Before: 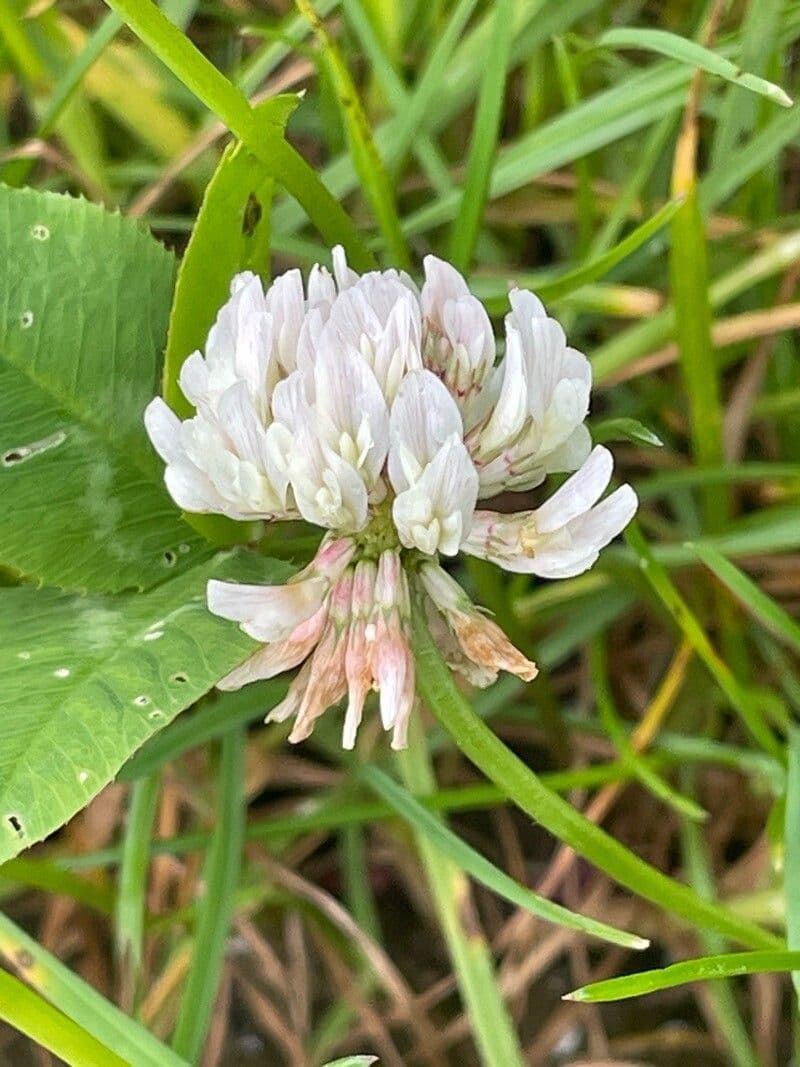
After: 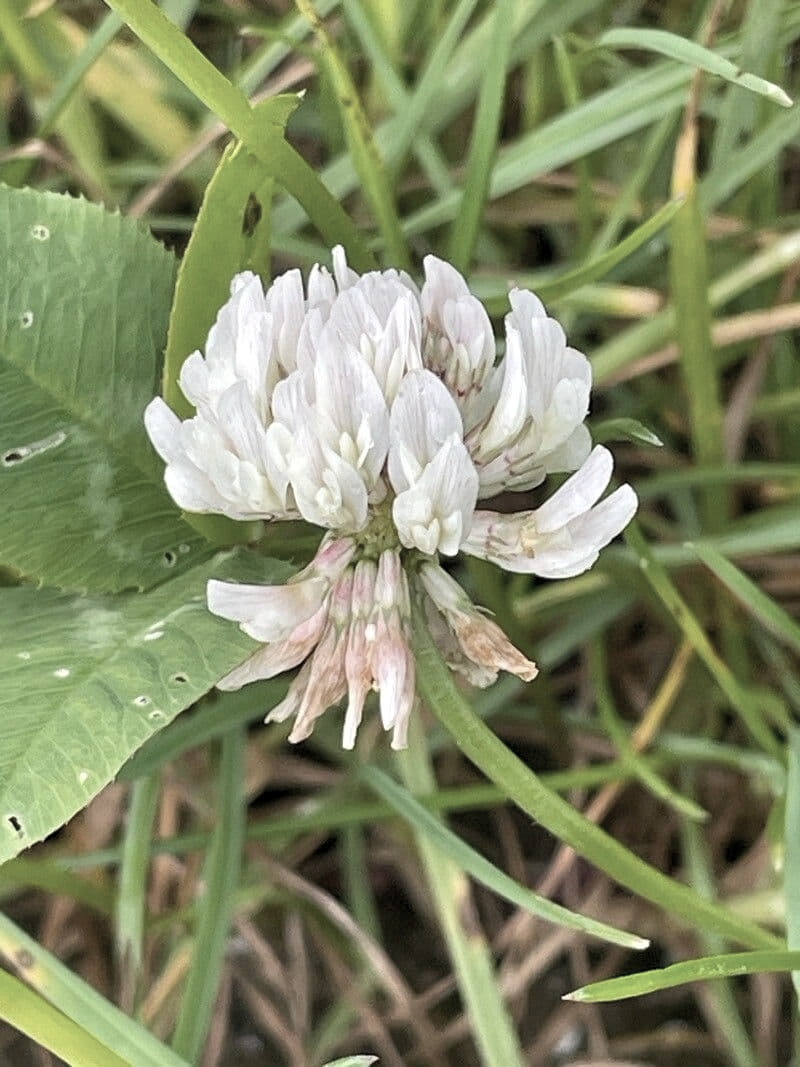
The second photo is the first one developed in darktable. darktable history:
levels: levels [0.026, 0.507, 0.987]
color correction: saturation 0.57
